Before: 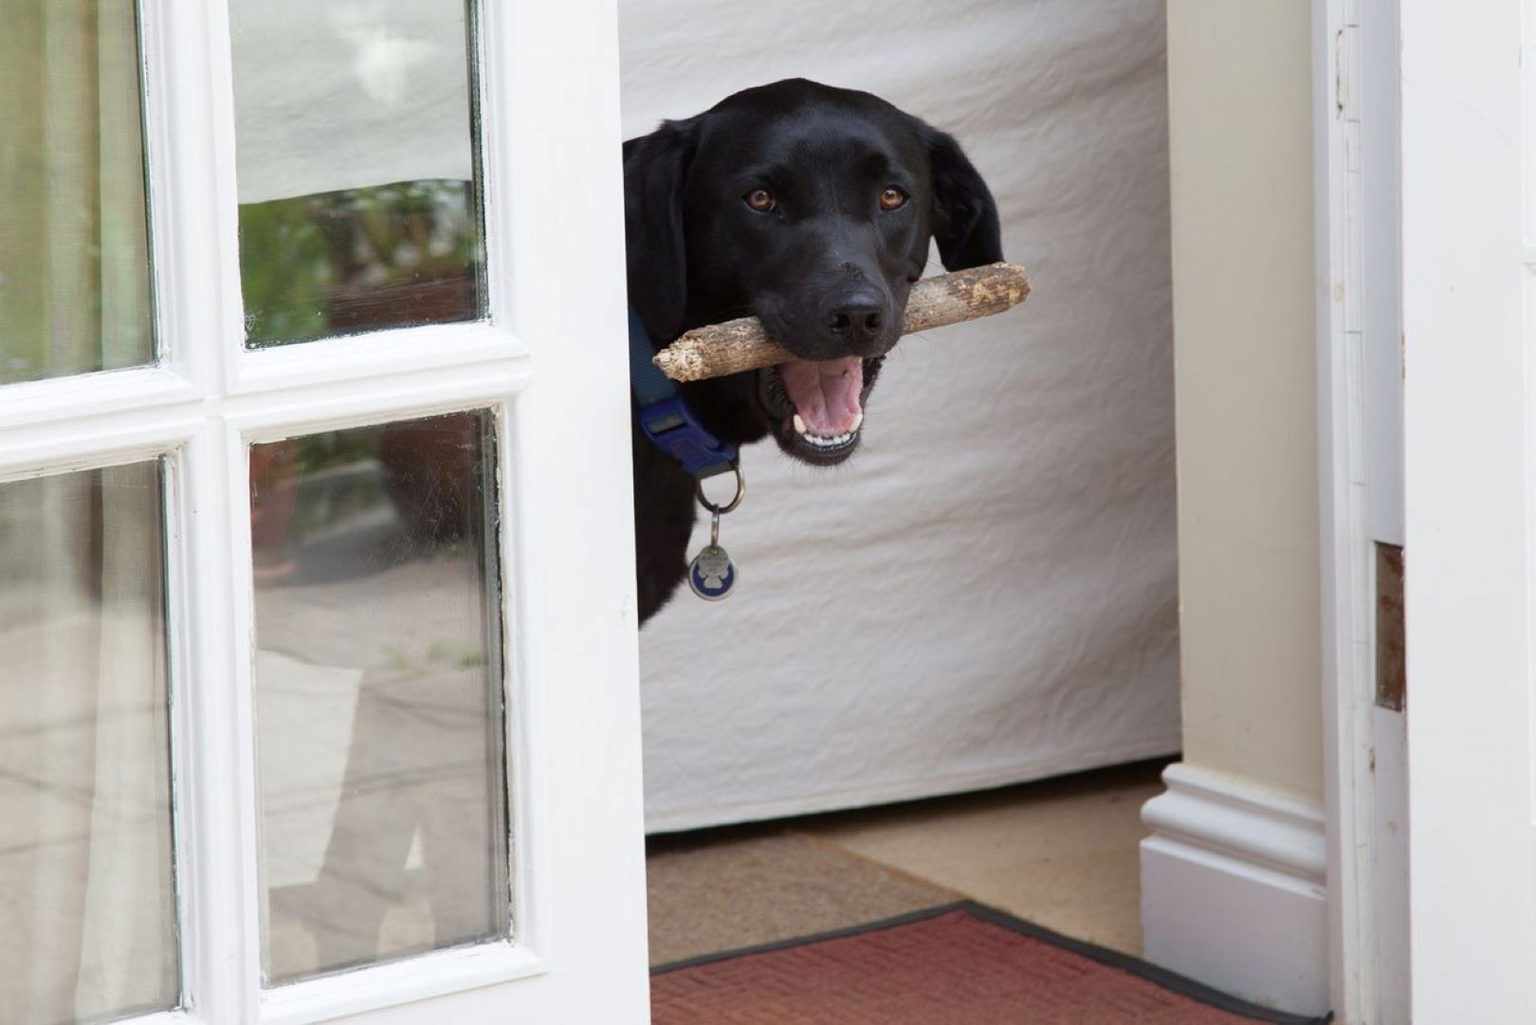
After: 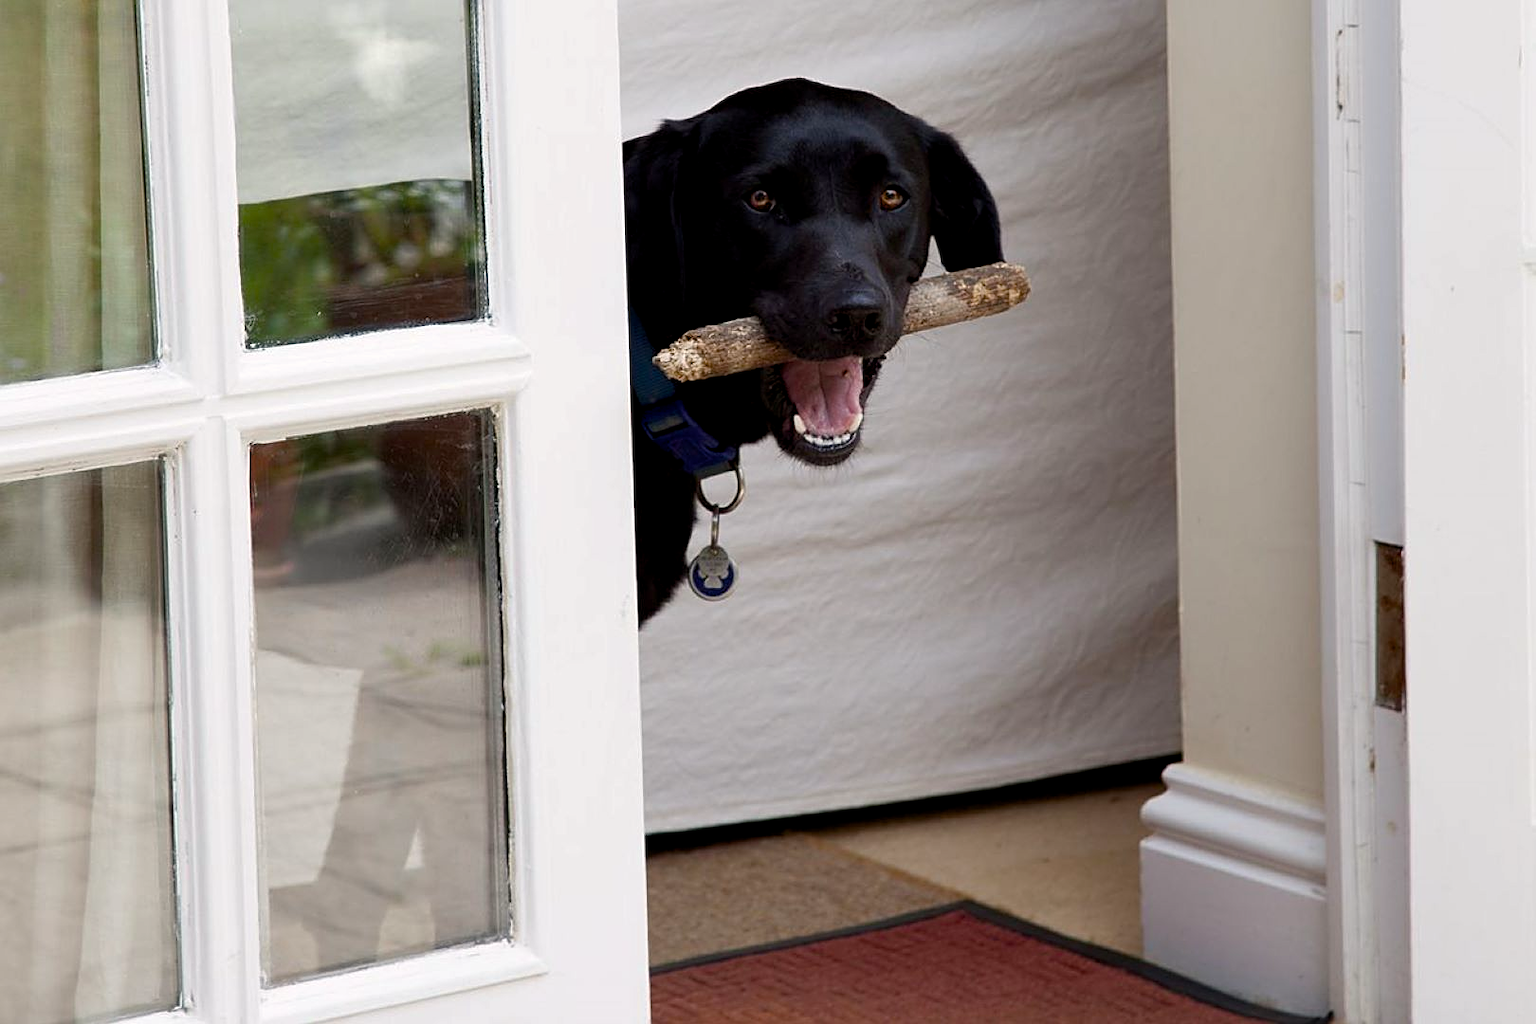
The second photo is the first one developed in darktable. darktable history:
sharpen: on, module defaults
color balance rgb: power › luminance -14.909%, highlights gain › chroma 0.629%, highlights gain › hue 56.24°, global offset › luminance -0.888%, perceptual saturation grading › global saturation 20.253%, perceptual saturation grading › highlights -19.951%, perceptual saturation grading › shadows 29.68%
